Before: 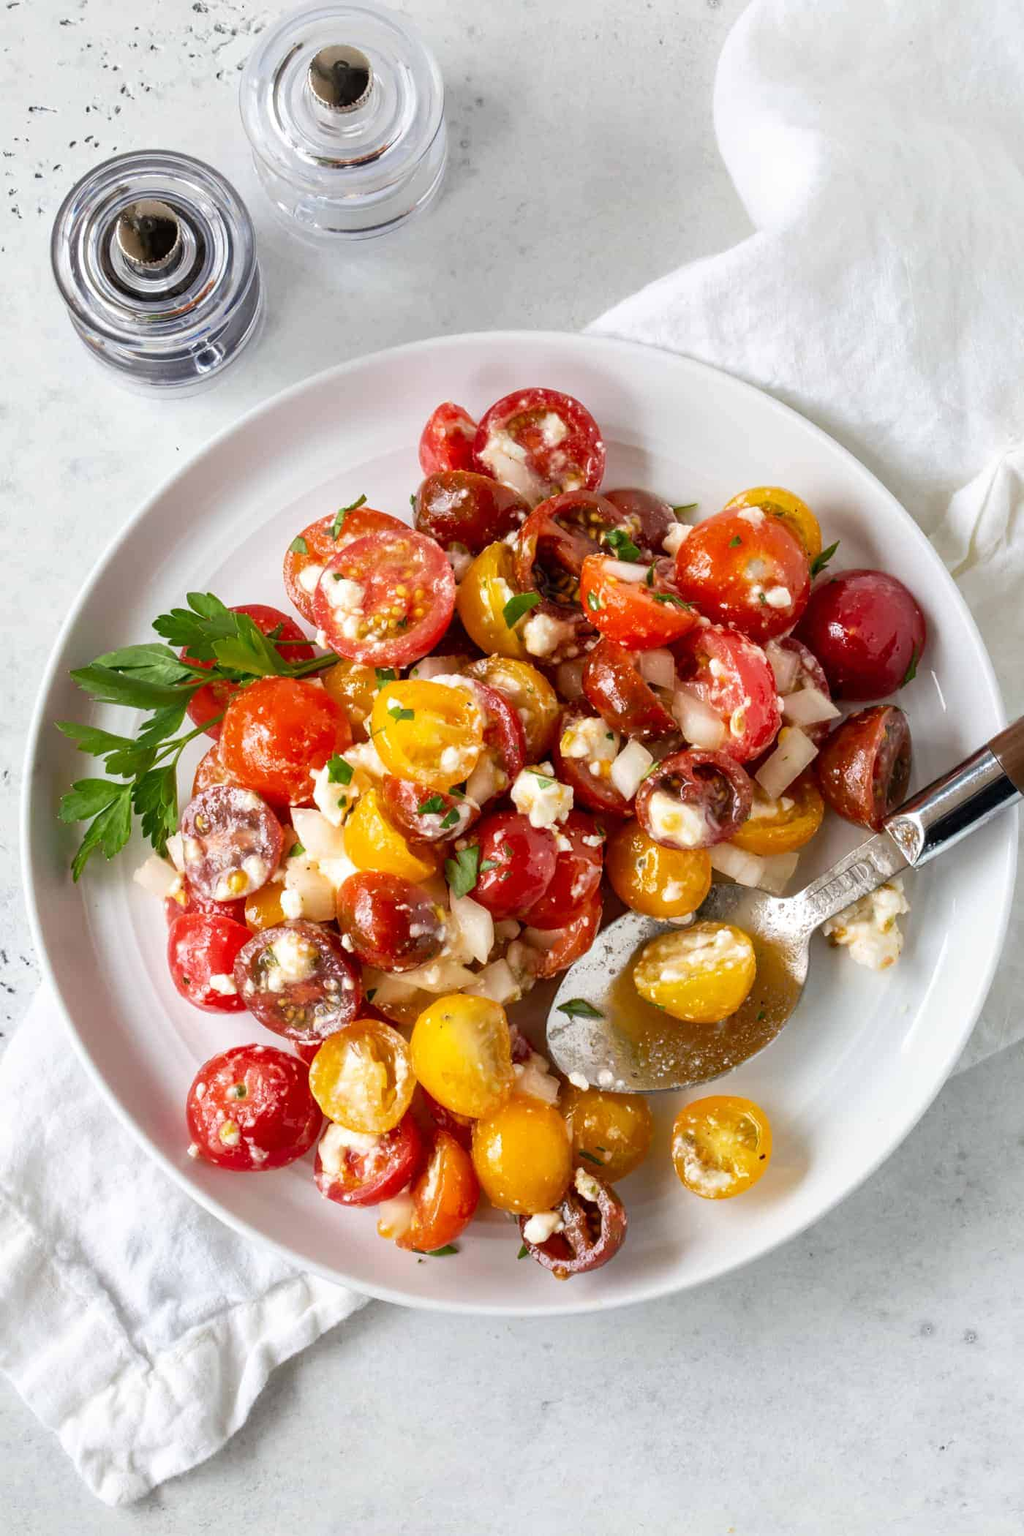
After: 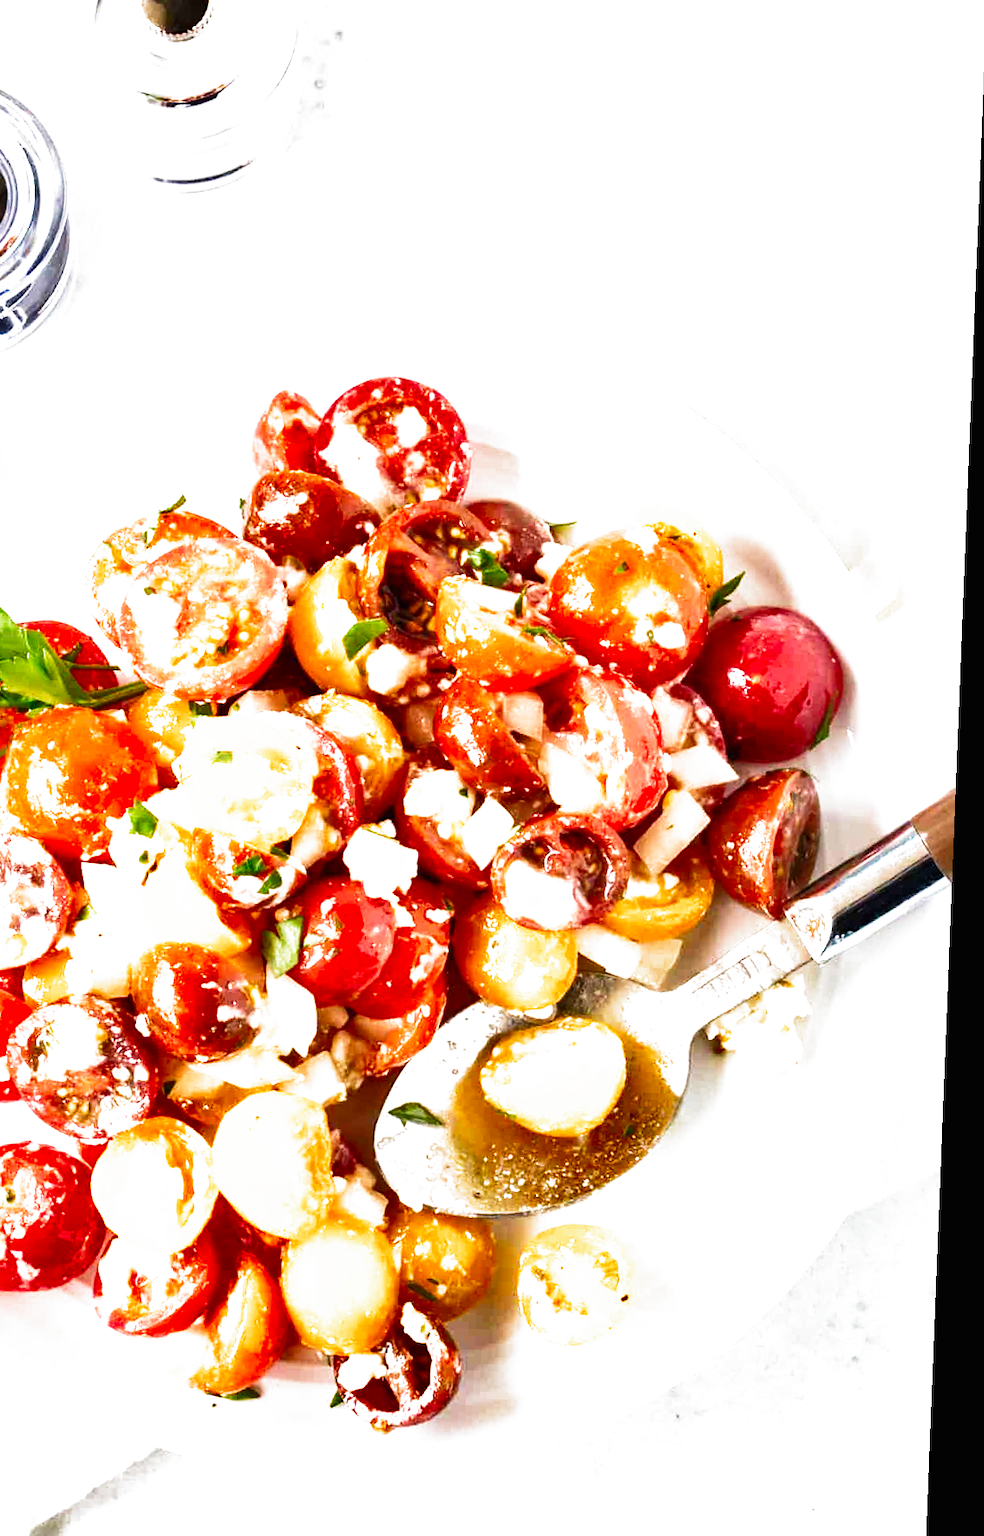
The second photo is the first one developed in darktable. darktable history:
crop: left 23.095%, top 5.827%, bottom 11.854%
filmic rgb: middle gray luminance 8.8%, black relative exposure -6.3 EV, white relative exposure 2.7 EV, threshold 6 EV, target black luminance 0%, hardness 4.74, latitude 73.47%, contrast 1.332, shadows ↔ highlights balance 10.13%, add noise in highlights 0, preserve chrominance no, color science v3 (2019), use custom middle-gray values true, iterations of high-quality reconstruction 0, contrast in highlights soft, enable highlight reconstruction true
exposure: black level correction -0.005, exposure 0.622 EV, compensate highlight preservation false
rotate and perspective: rotation 2.27°, automatic cropping off
shadows and highlights: low approximation 0.01, soften with gaussian
contrast brightness saturation: saturation -0.05
velvia: on, module defaults
